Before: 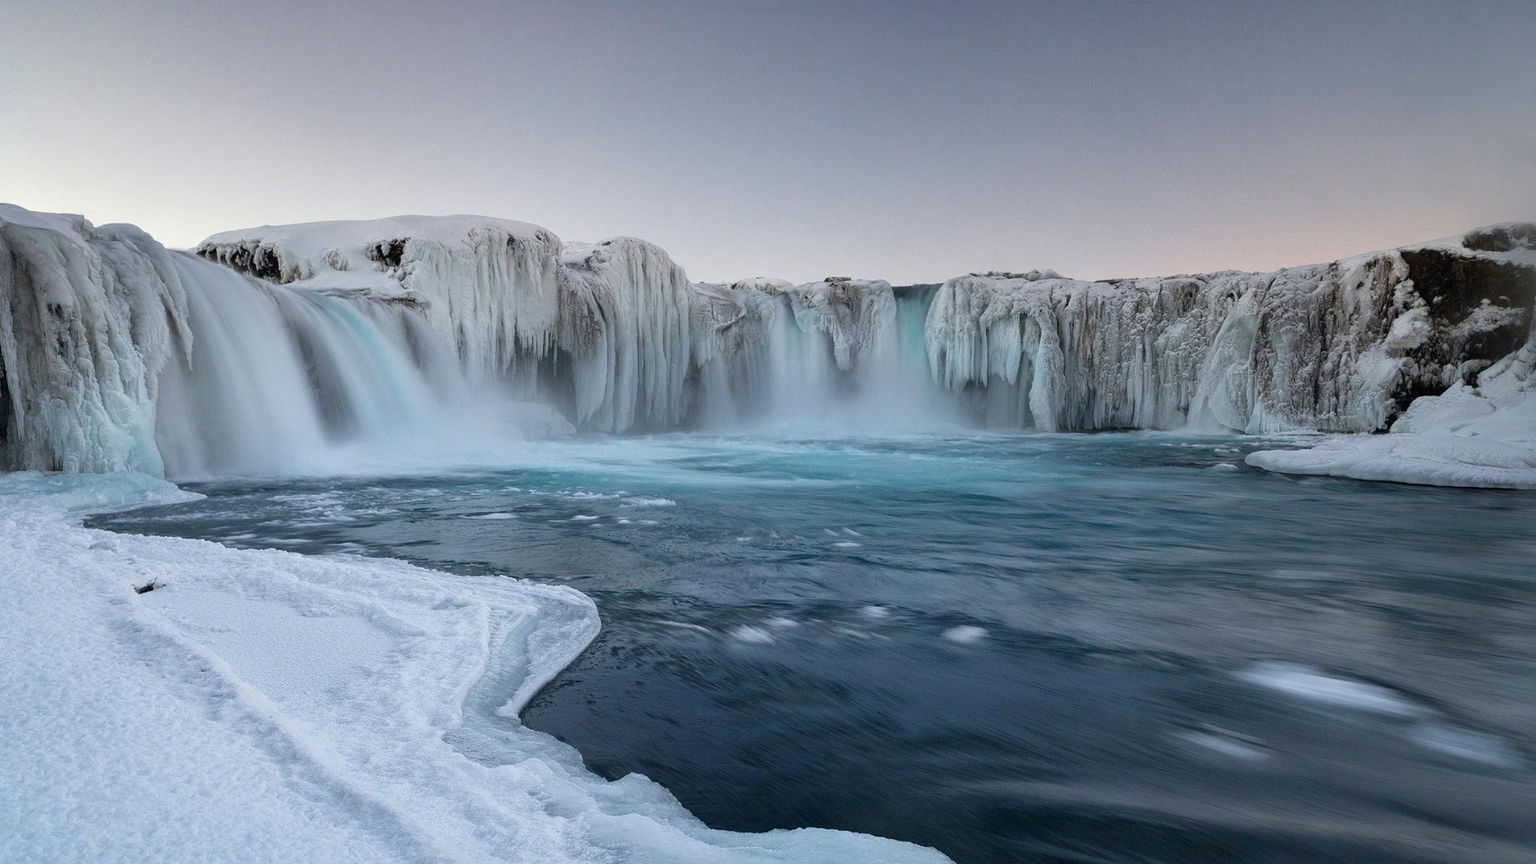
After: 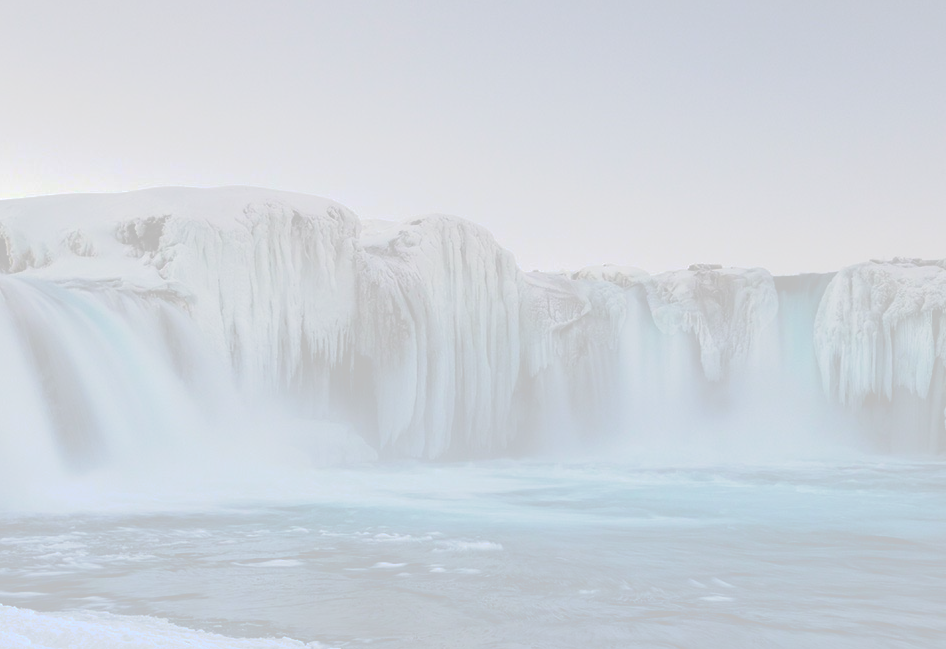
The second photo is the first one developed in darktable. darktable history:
crop: left 17.835%, top 7.675%, right 32.881%, bottom 32.213%
exposure: black level correction 0, exposure 0.2 EV, compensate exposure bias true, compensate highlight preservation false
tone curve: curves: ch0 [(0, 0) (0.003, 0.626) (0.011, 0.626) (0.025, 0.63) (0.044, 0.631) (0.069, 0.632) (0.1, 0.636) (0.136, 0.637) (0.177, 0.641) (0.224, 0.642) (0.277, 0.646) (0.335, 0.649) (0.399, 0.661) (0.468, 0.679) (0.543, 0.702) (0.623, 0.732) (0.709, 0.769) (0.801, 0.804) (0.898, 0.847) (1, 1)], preserve colors none
levels: levels [0.072, 0.414, 0.976]
